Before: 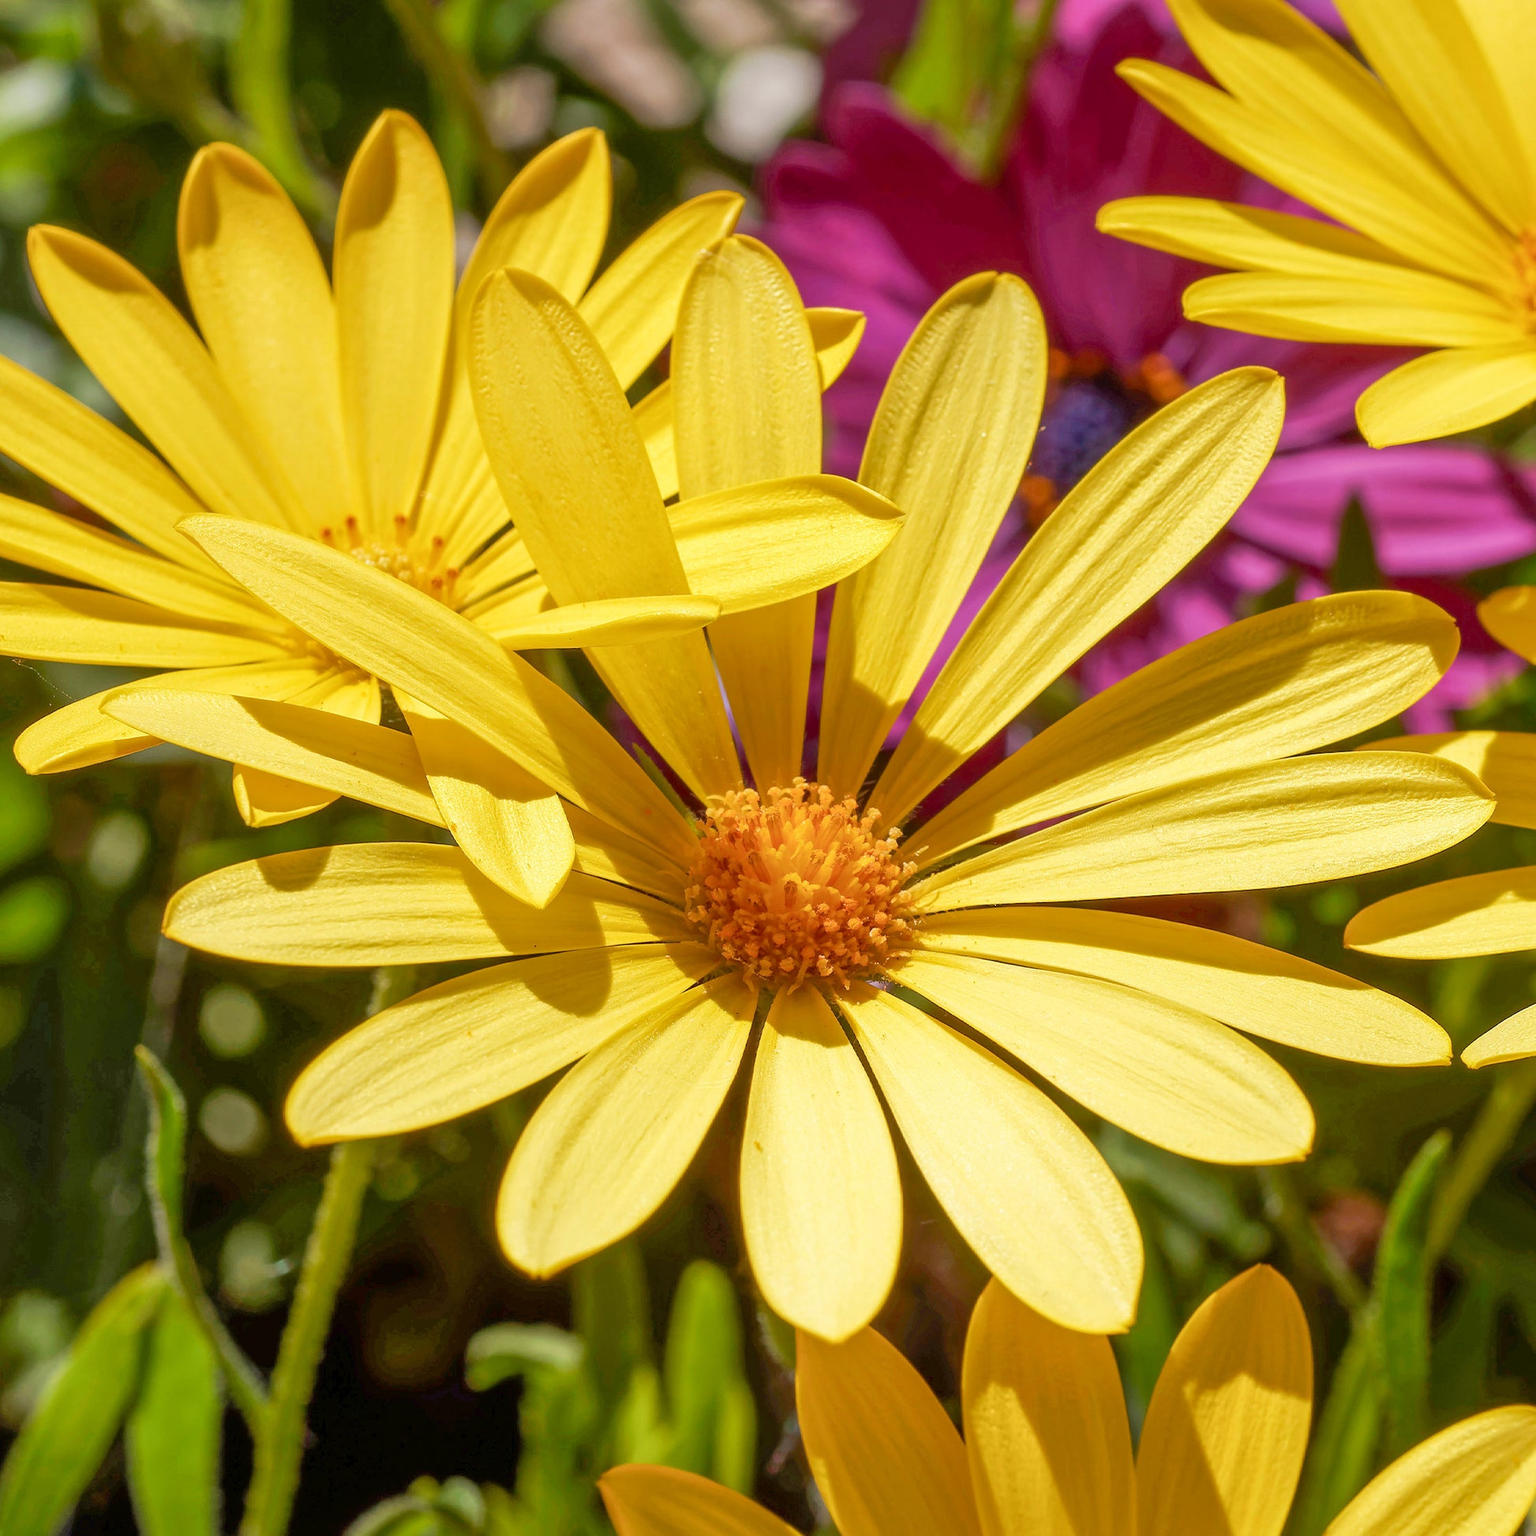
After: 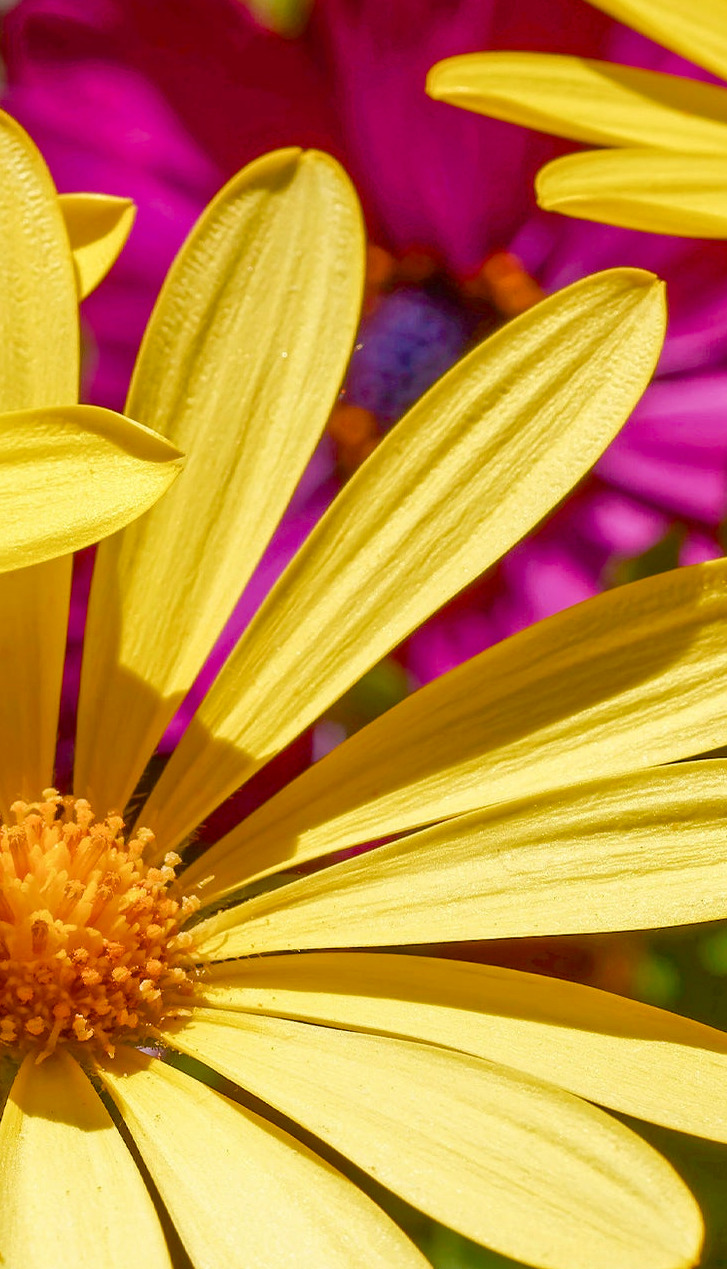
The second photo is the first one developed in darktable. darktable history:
shadows and highlights: shadows 31.93, highlights -31.33, highlights color adjustment 39.1%, soften with gaussian
crop and rotate: left 49.47%, top 10.11%, right 13.157%, bottom 24.662%
color balance rgb: highlights gain › chroma 0.167%, highlights gain › hue 331.45°, perceptual saturation grading › global saturation 20%, perceptual saturation grading › highlights -25.422%, perceptual saturation grading › shadows 50.087%
